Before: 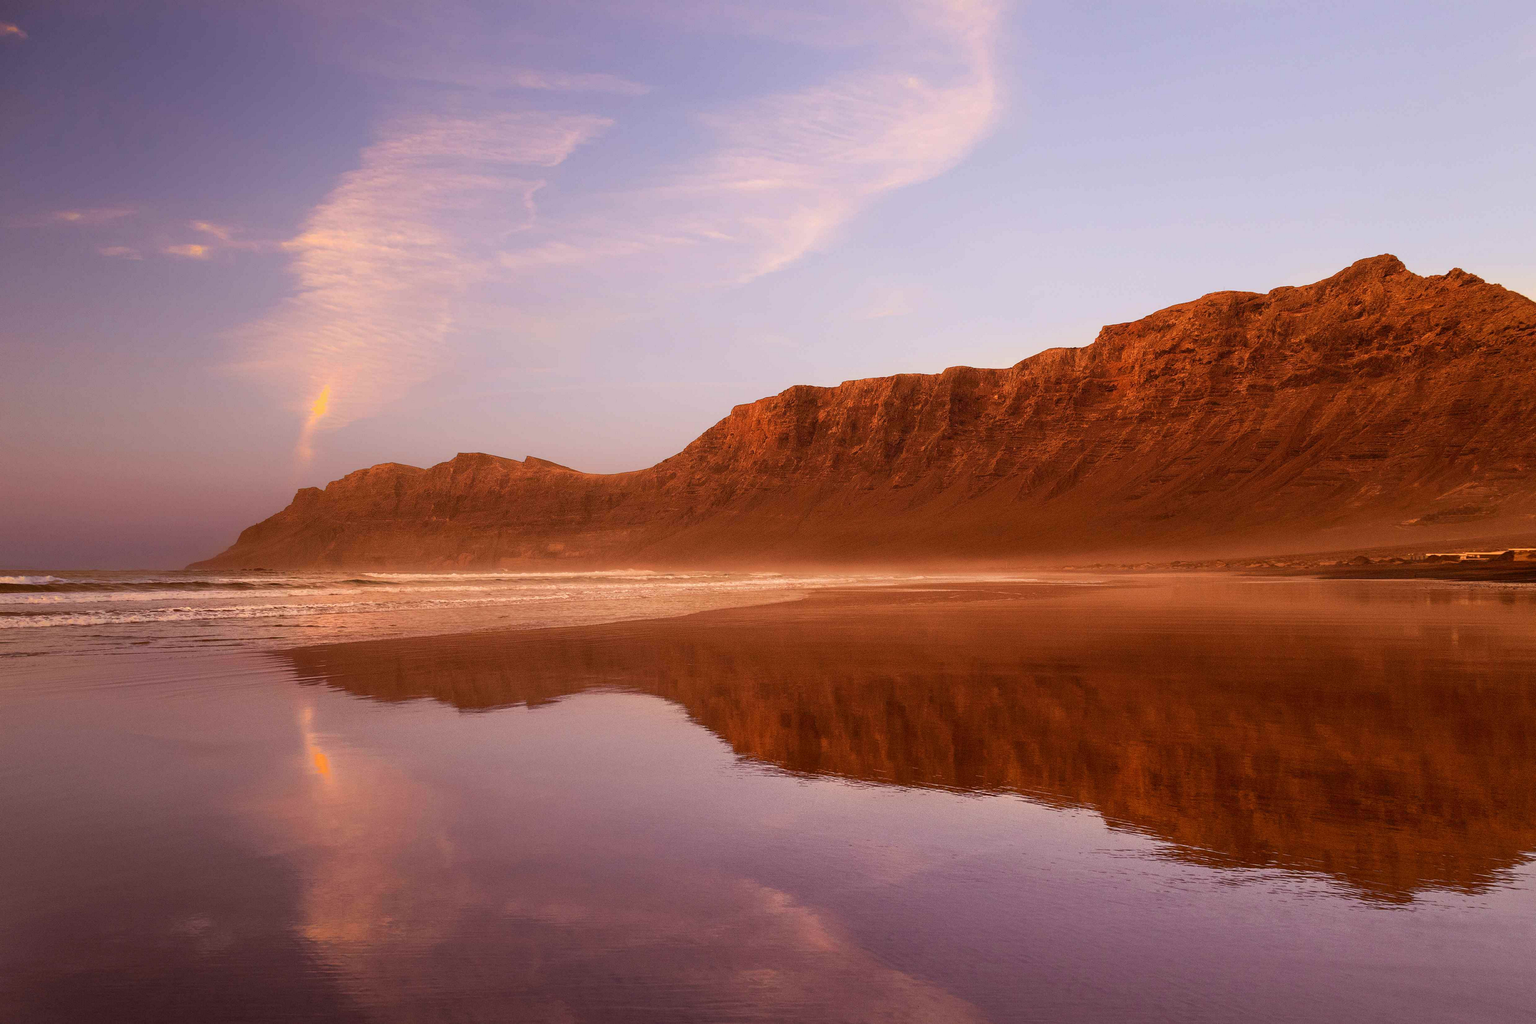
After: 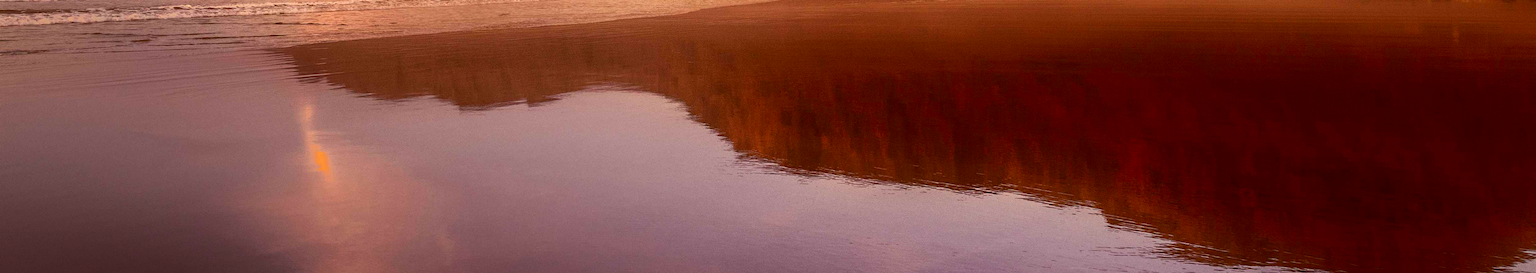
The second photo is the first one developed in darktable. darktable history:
shadows and highlights: shadows -89.12, highlights 91.44, soften with gaussian
crop and rotate: top 58.872%, bottom 14.433%
